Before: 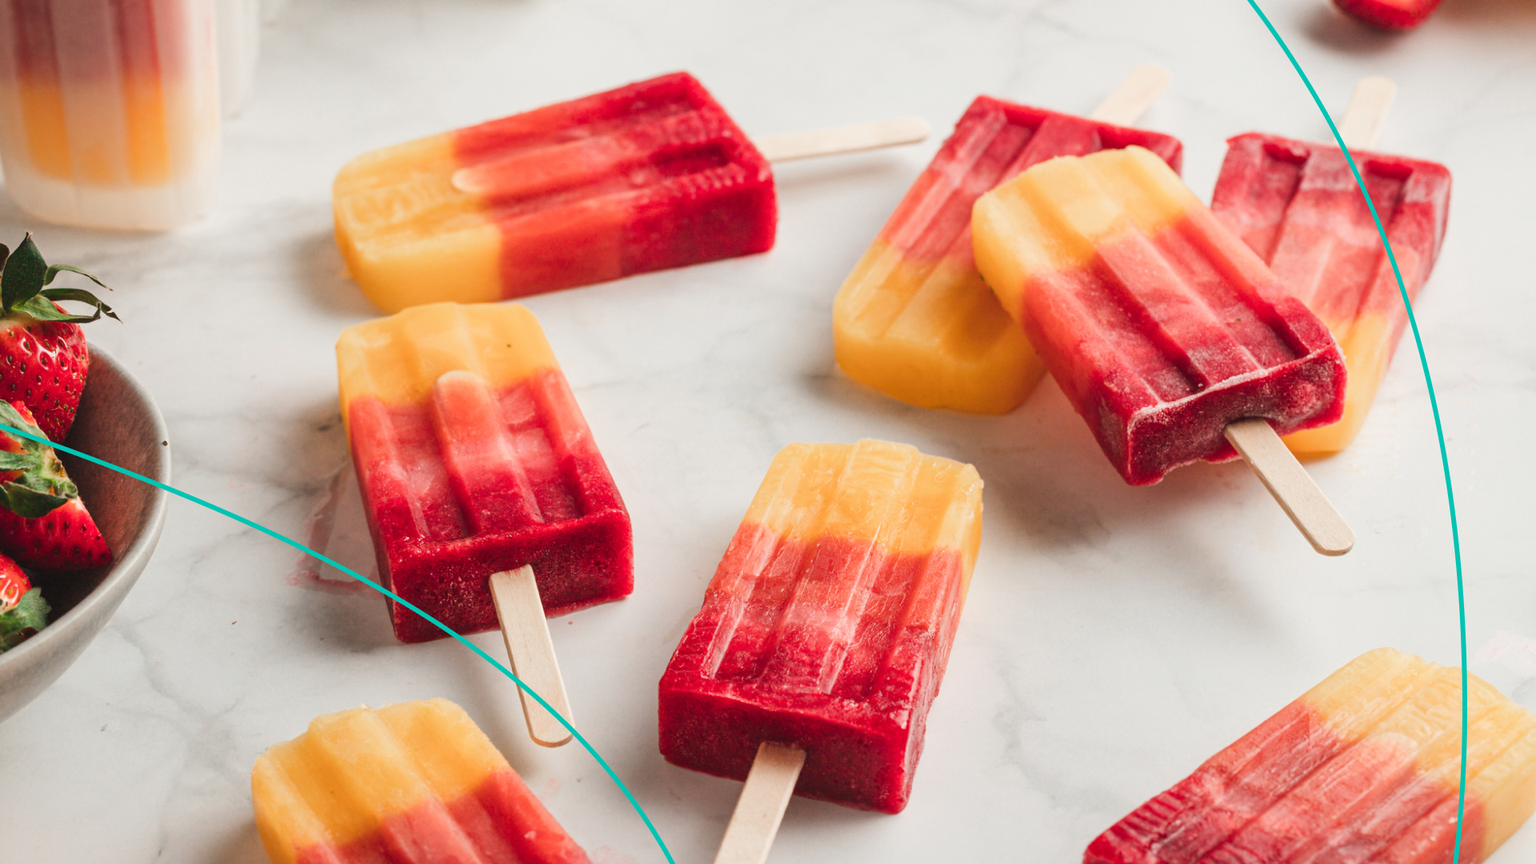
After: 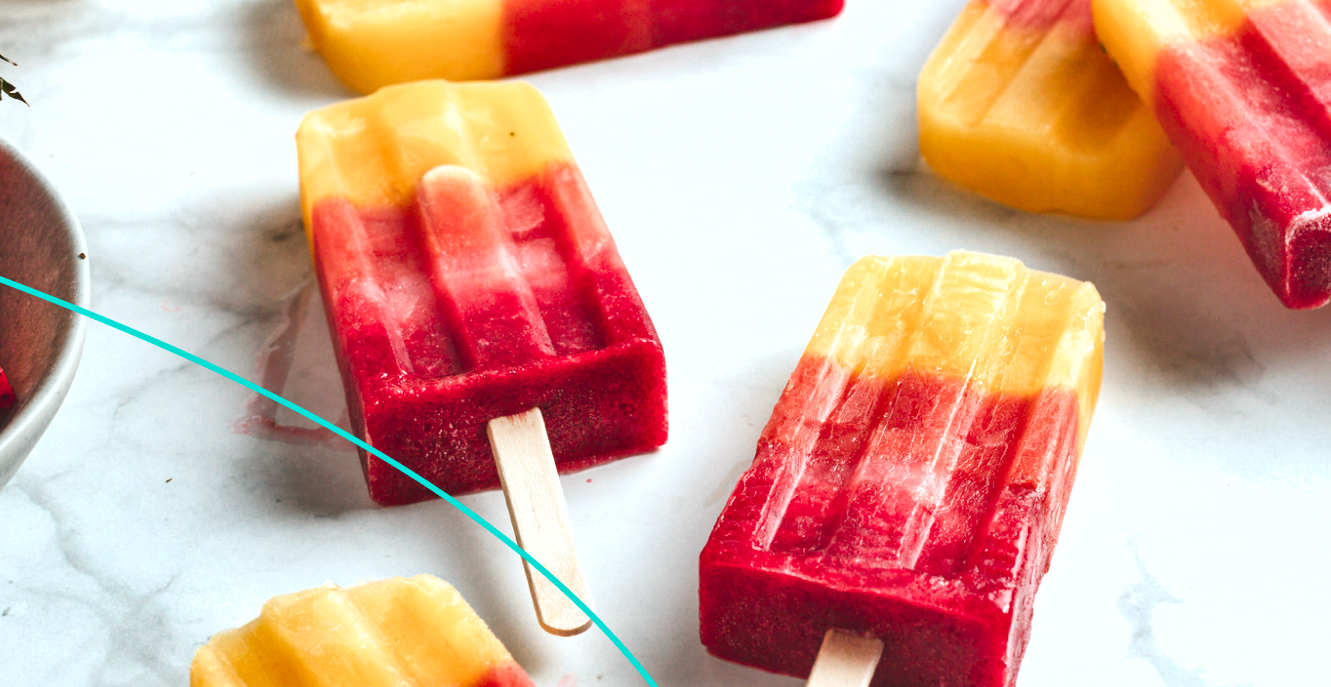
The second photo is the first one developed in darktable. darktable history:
white balance: red 0.925, blue 1.046
exposure: exposure 0.6 EV, compensate highlight preservation false
crop: left 6.488%, top 27.668%, right 24.183%, bottom 8.656%
shadows and highlights: low approximation 0.01, soften with gaussian
